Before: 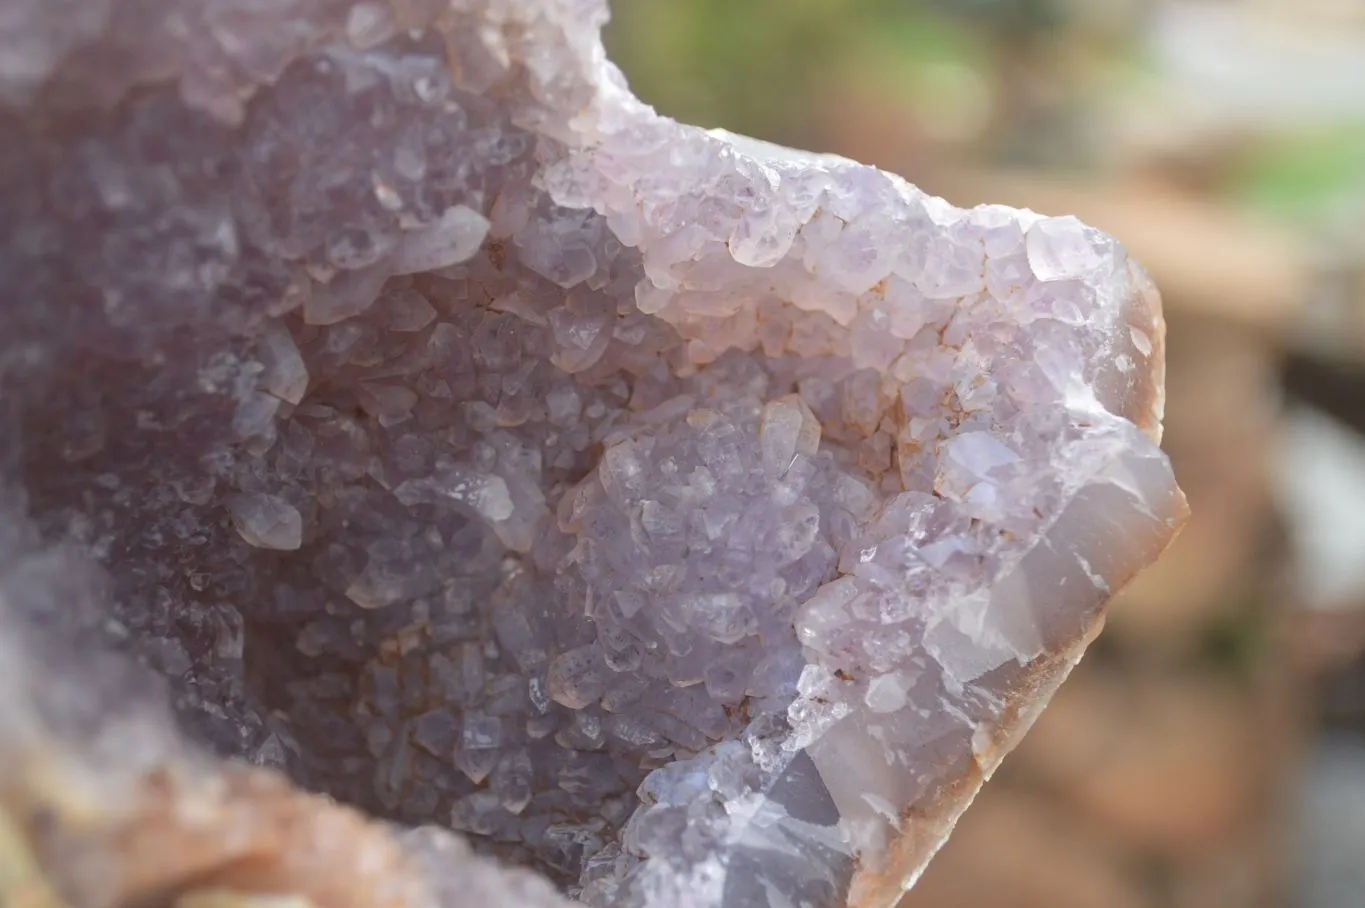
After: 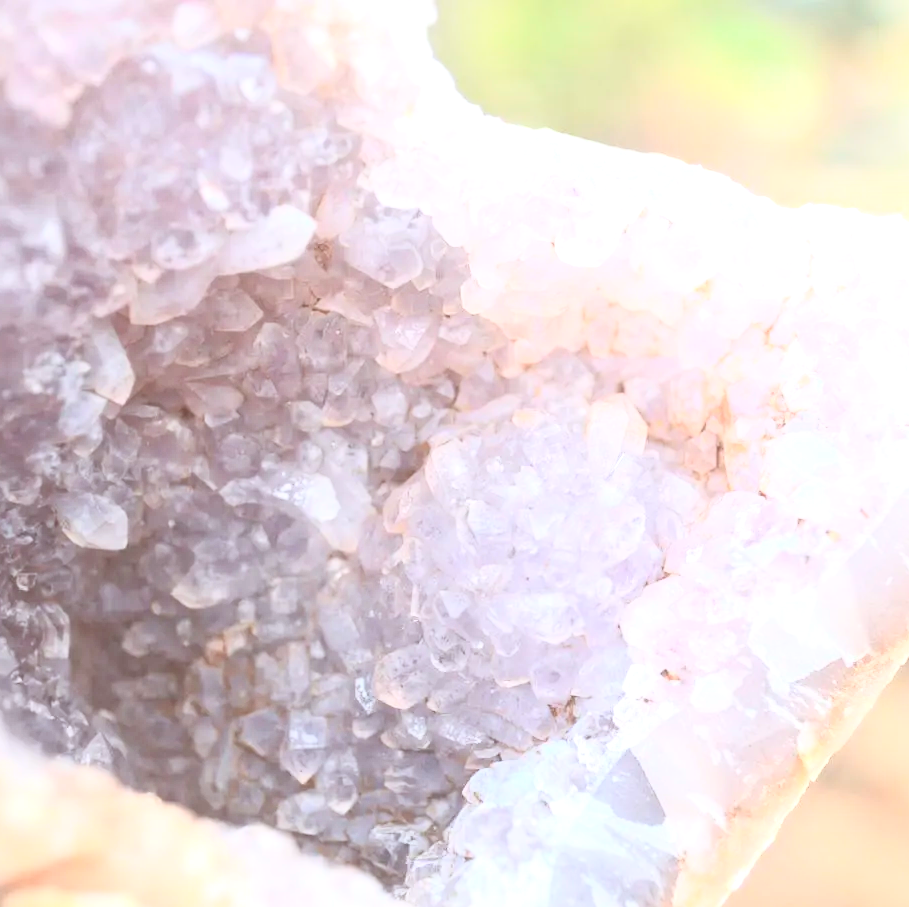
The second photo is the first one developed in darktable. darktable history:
crop and rotate: left 12.76%, right 20.629%
contrast brightness saturation: contrast 0.381, brightness 0.517
exposure: black level correction 0, exposure 1.2 EV, compensate exposure bias true, compensate highlight preservation false
color correction: highlights a* -2.8, highlights b* -2.83, shadows a* 2.06, shadows b* 3.04
